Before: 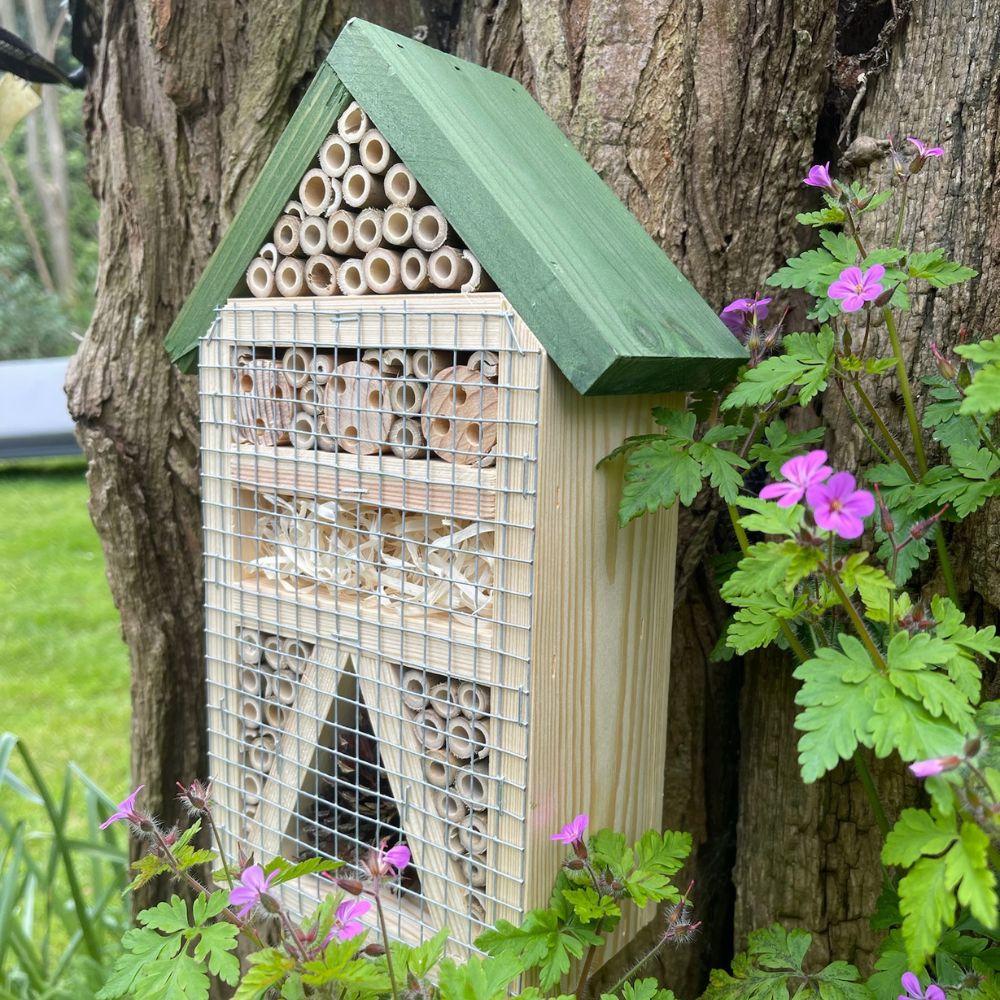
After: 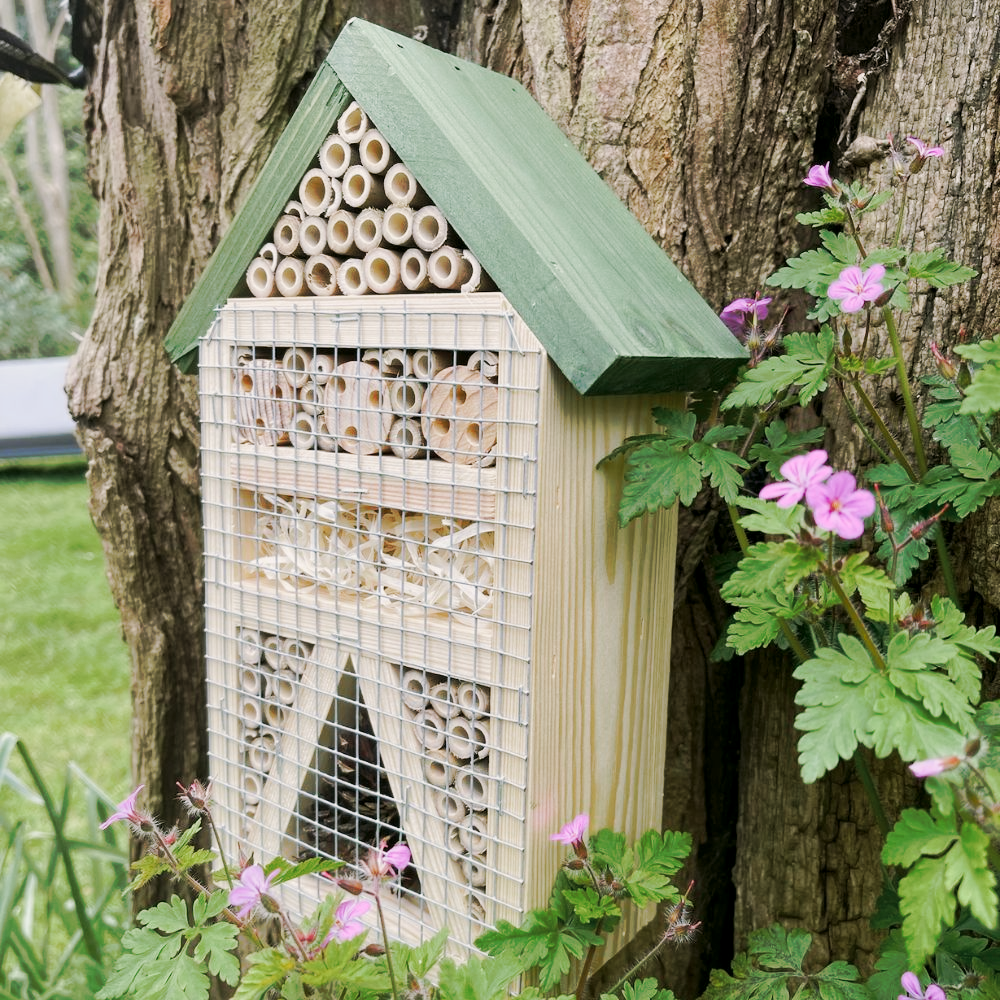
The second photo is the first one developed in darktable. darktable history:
tone curve: curves: ch0 [(0, 0) (0.003, 0.003) (0.011, 0.011) (0.025, 0.024) (0.044, 0.042) (0.069, 0.066) (0.1, 0.095) (0.136, 0.129) (0.177, 0.168) (0.224, 0.213) (0.277, 0.263) (0.335, 0.318) (0.399, 0.379) (0.468, 0.444) (0.543, 0.557) (0.623, 0.635) (0.709, 0.718) (0.801, 0.807) (0.898, 0.901) (1, 1)], preserve colors none
color look up table: target L [92.74, 90.46, 91.81, 84.78, 90.28, 59.68, 63.5, 67.95, 53.33, 45.96, 34.37, 21.69, 200, 79.65, 78.84, 76.8, 69.2, 72.52, 62.23, 62.5, 52.82, 51.6, 49.27, 48.67, 44.75, 33.84, 13.87, 94.57, 88.44, 71.11, 72.76, 75.23, 60.56, 61.39, 50.08, 46.06, 39.2, 44.53, 33.78, 39.17, 37.1, 17.51, 6.387, 89.33, 75.34, 66.17, 58.67, 49.78, 10.89], target a [-6.034, -18.17, -8.257, -27.69, -25.26, -42.2, -19.16, -3.836, -41.93, -29.01, -21.74, -19.01, 0, 19.96, 10.97, 34.99, 41.65, 7.579, 62.71, -0.374, 78.38, 36.14, 31, 74.38, 13, 57.3, 23.81, 1.923, 14.31, 41.55, 24.41, 41.81, 76.39, 25.04, 25.94, 69.83, 9.732, 56.9, 0.383, 64.38, 34.86, 27.35, 12.55, -21.57, -14.24, 0.587, -33.77, -19.59, -9.952], target b [19.61, 32.38, 41.02, 22.74, 9.375, 44.18, 23.23, 68.07, 33.99, 40.33, 8.106, 21.08, 0, 27.06, 76.84, 9.975, 49.22, 3.945, 24.73, 42.46, 66.94, 21.18, 56.8, 33.77, 37.27, 48.57, 15.9, 2.82, -9.74, -13.39, -32.13, -28.45, -19.31, -50.75, -18.31, -35.68, -49.58, -59.58, 5.959, 5.412, -62.19, -50.48, -4.032, -6.545, -11.44, -29.66, 3.838, -24.28, 1.432], num patches 49
